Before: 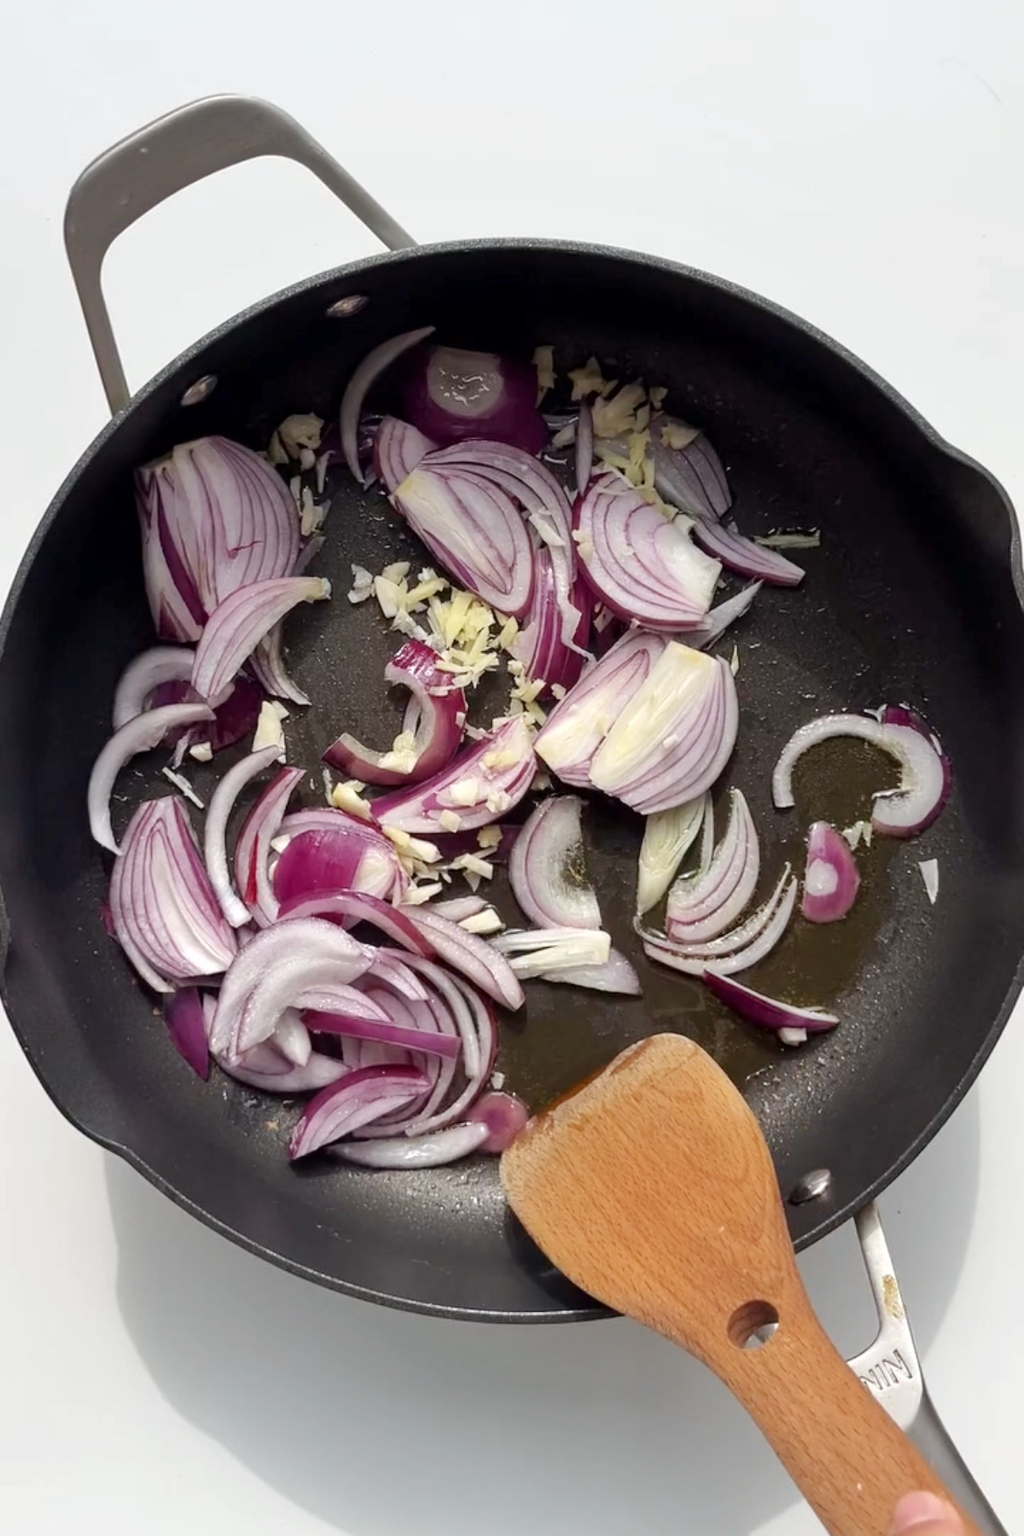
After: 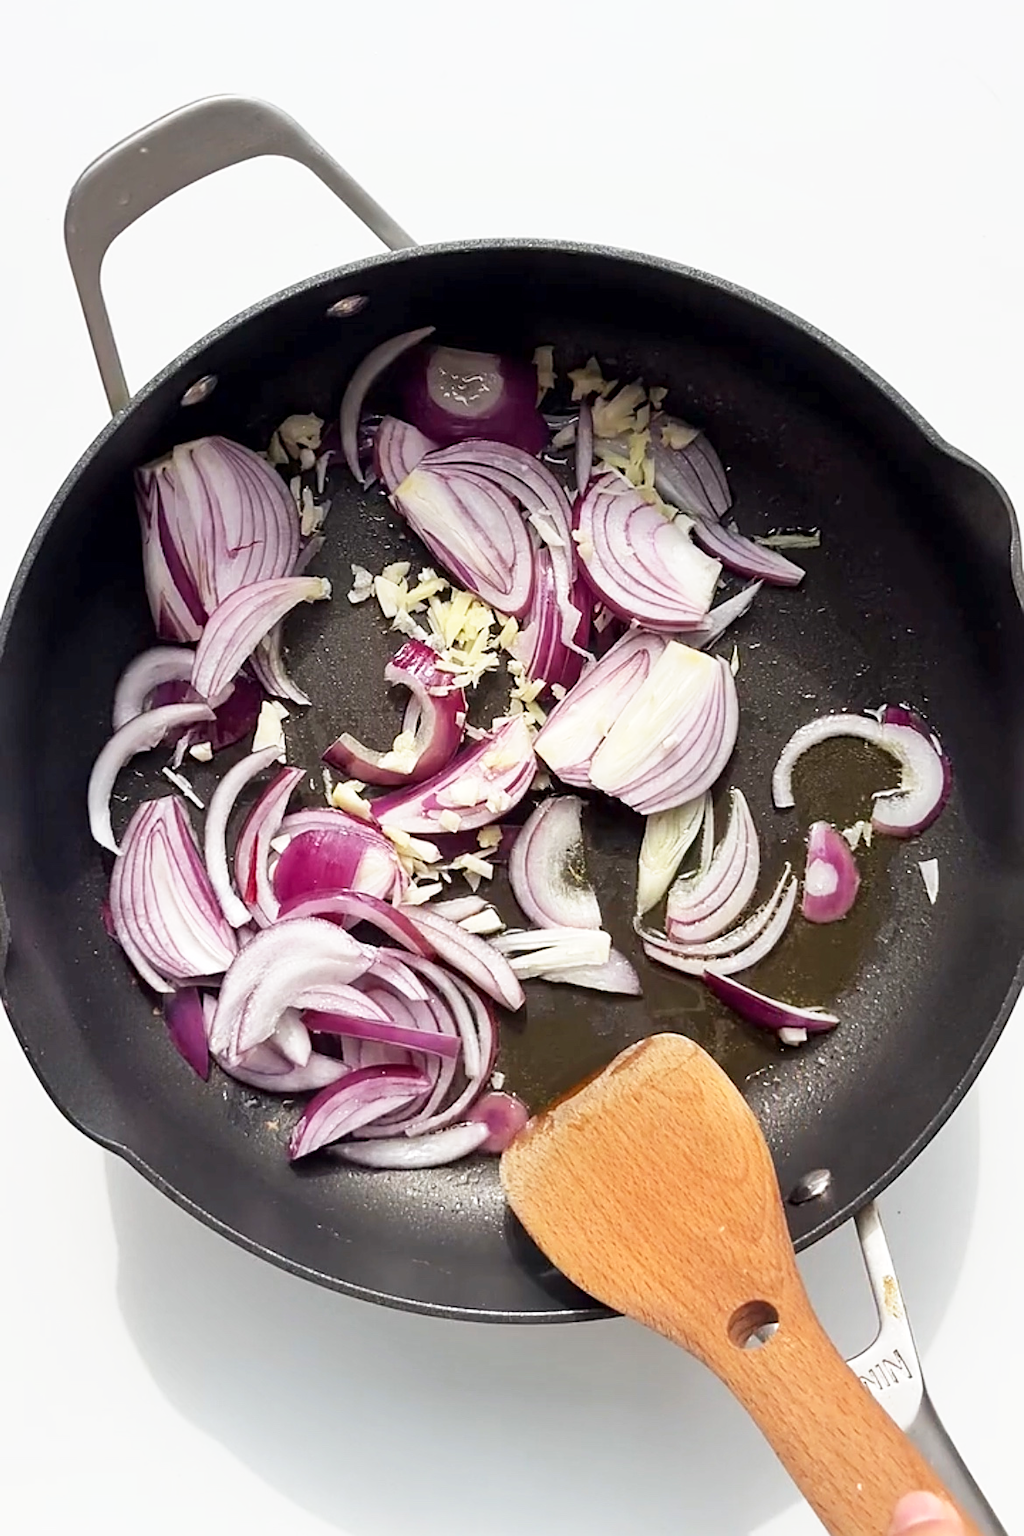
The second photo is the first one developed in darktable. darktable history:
sharpen: on, module defaults
base curve: curves: ch0 [(0, 0) (0.579, 0.807) (1, 1)], preserve colors none
